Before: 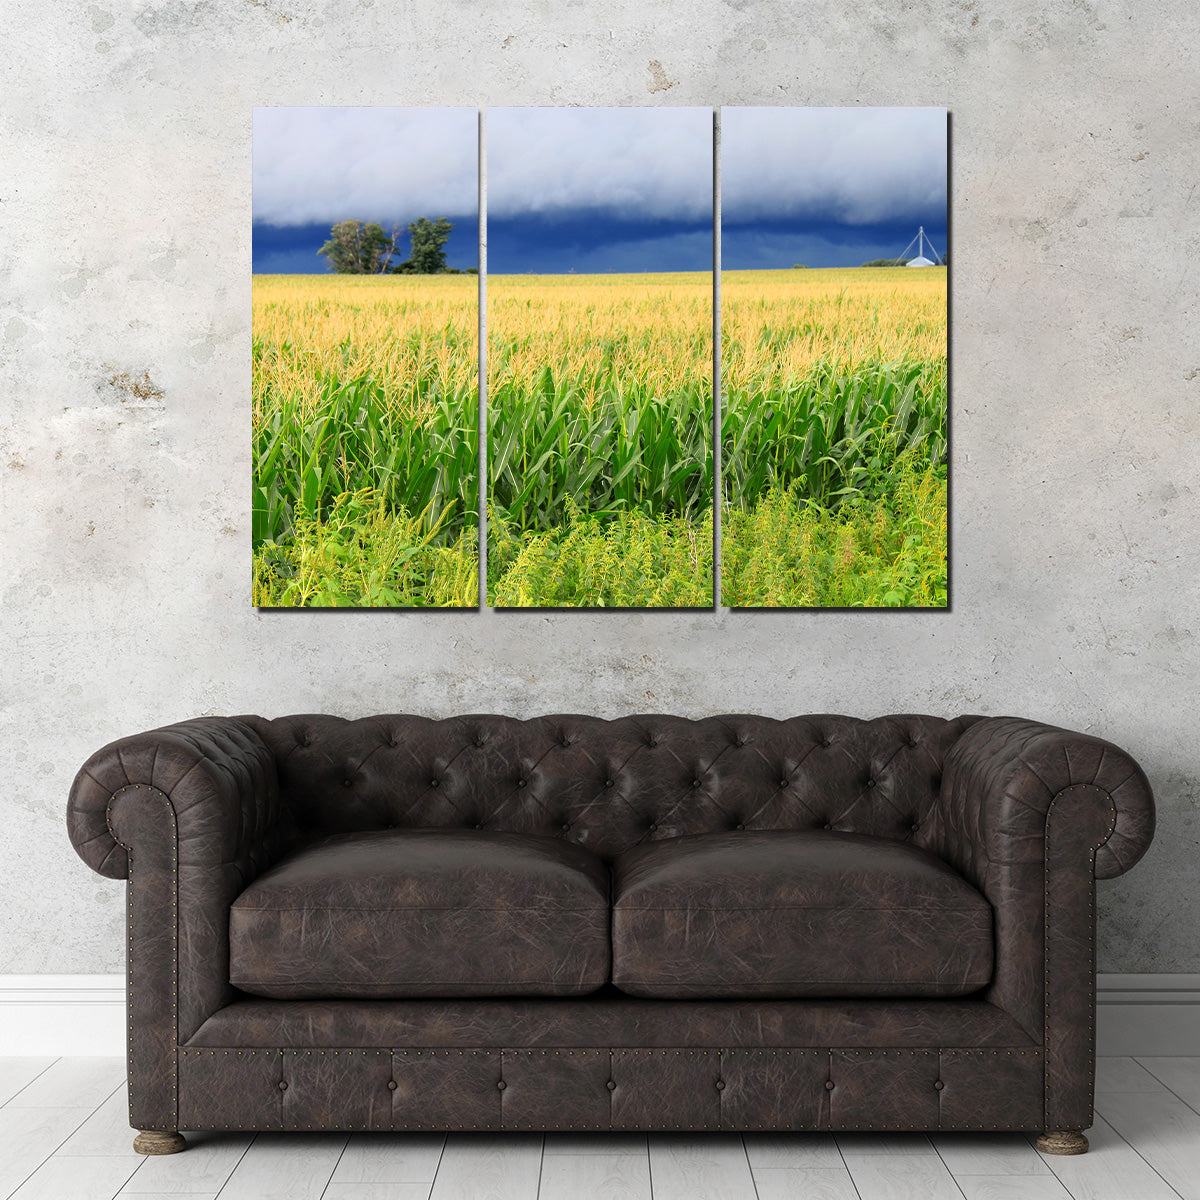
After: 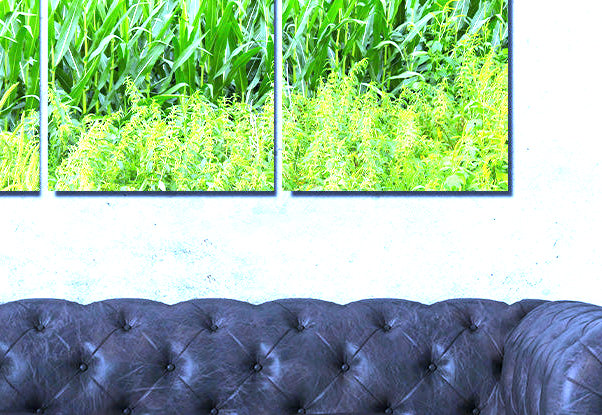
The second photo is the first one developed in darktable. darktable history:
exposure: black level correction 0.001, exposure 1.719 EV, compensate exposure bias true, compensate highlight preservation false
crop: left 36.607%, top 34.735%, right 13.146%, bottom 30.611%
white balance: red 0.766, blue 1.537
color zones: curves: ch0 [(0.068, 0.464) (0.25, 0.5) (0.48, 0.508) (0.75, 0.536) (0.886, 0.476) (0.967, 0.456)]; ch1 [(0.066, 0.456) (0.25, 0.5) (0.616, 0.508) (0.746, 0.56) (0.934, 0.444)]
